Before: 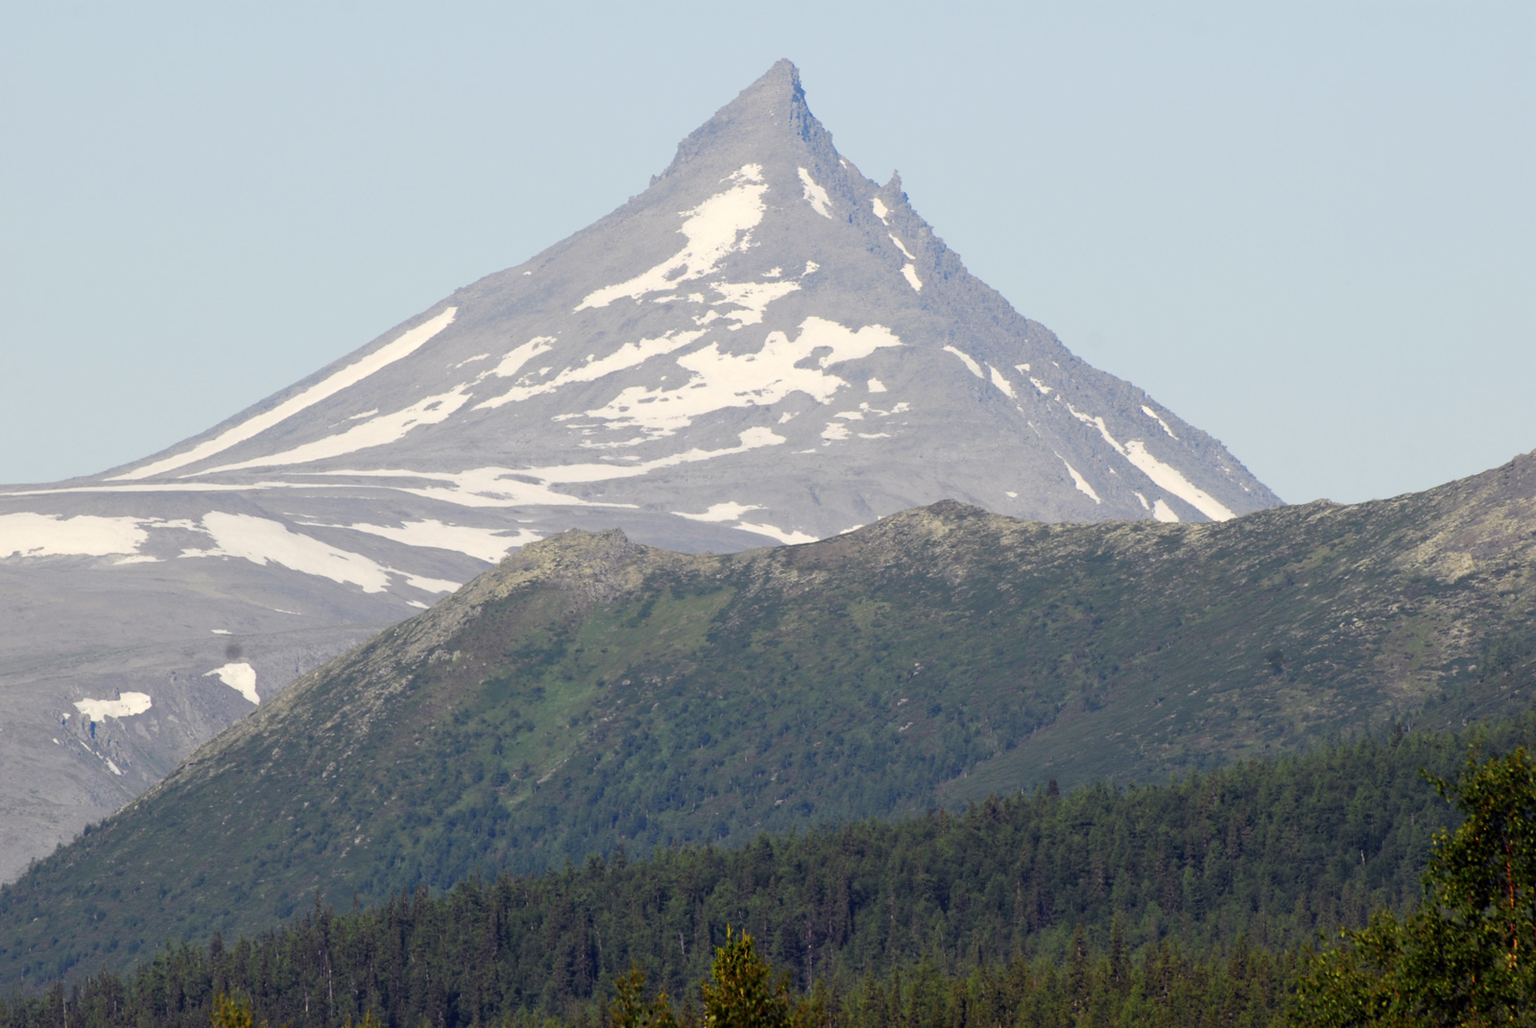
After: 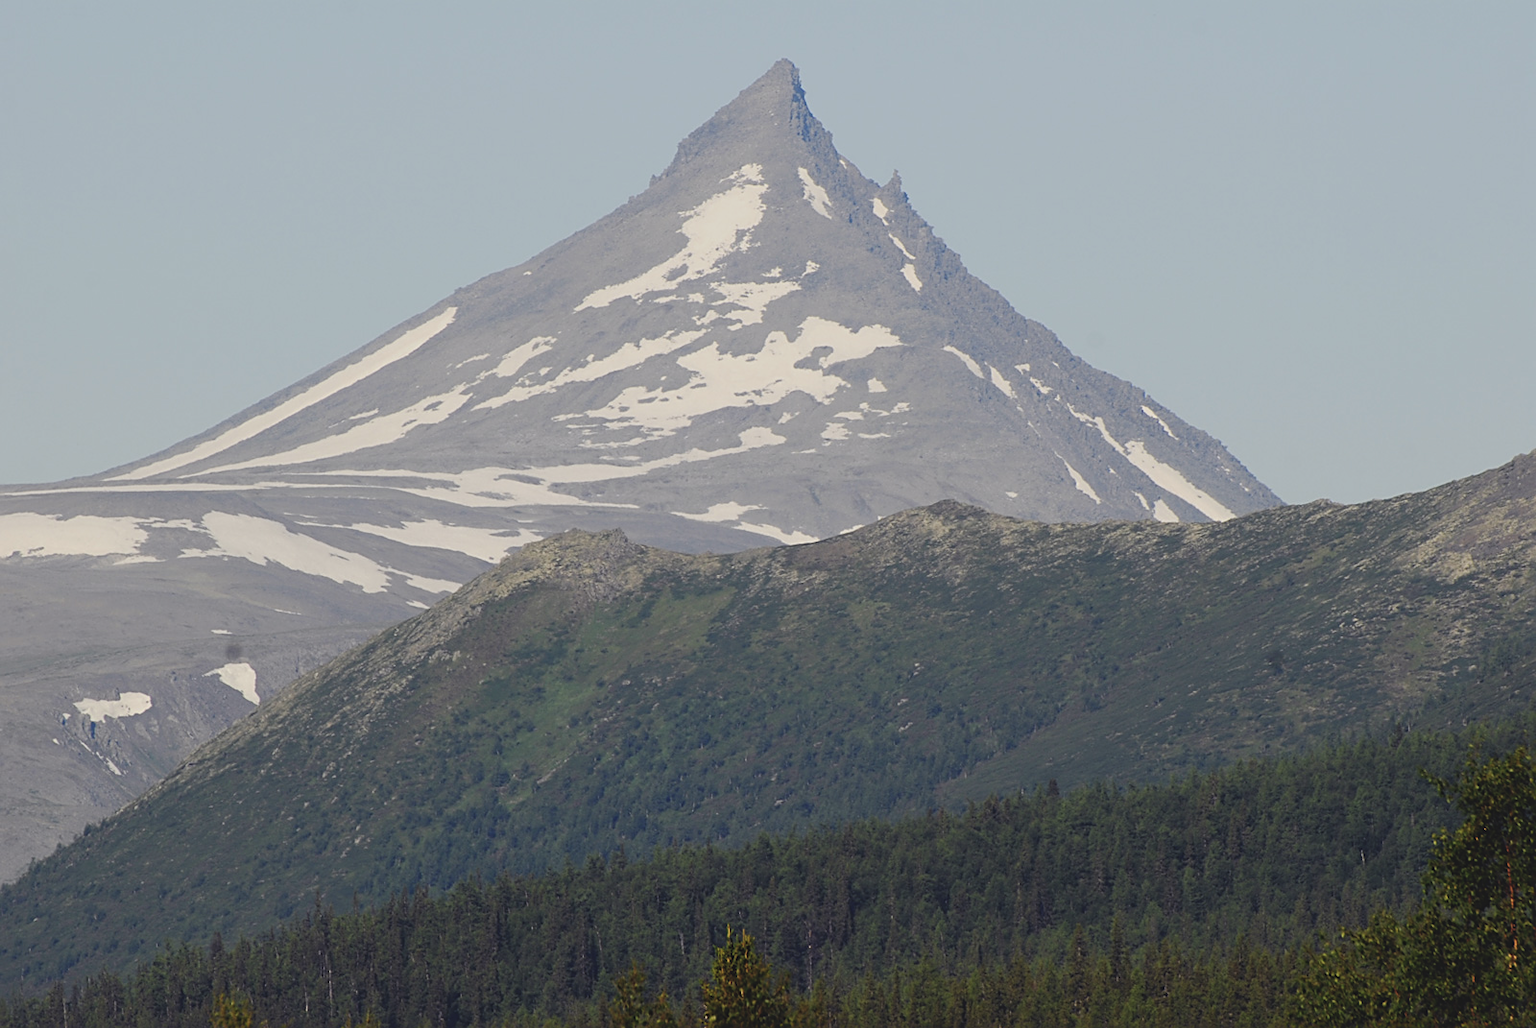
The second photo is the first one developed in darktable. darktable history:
exposure: black level correction -0.015, exposure -0.5 EV, compensate highlight preservation false
sharpen: on, module defaults
